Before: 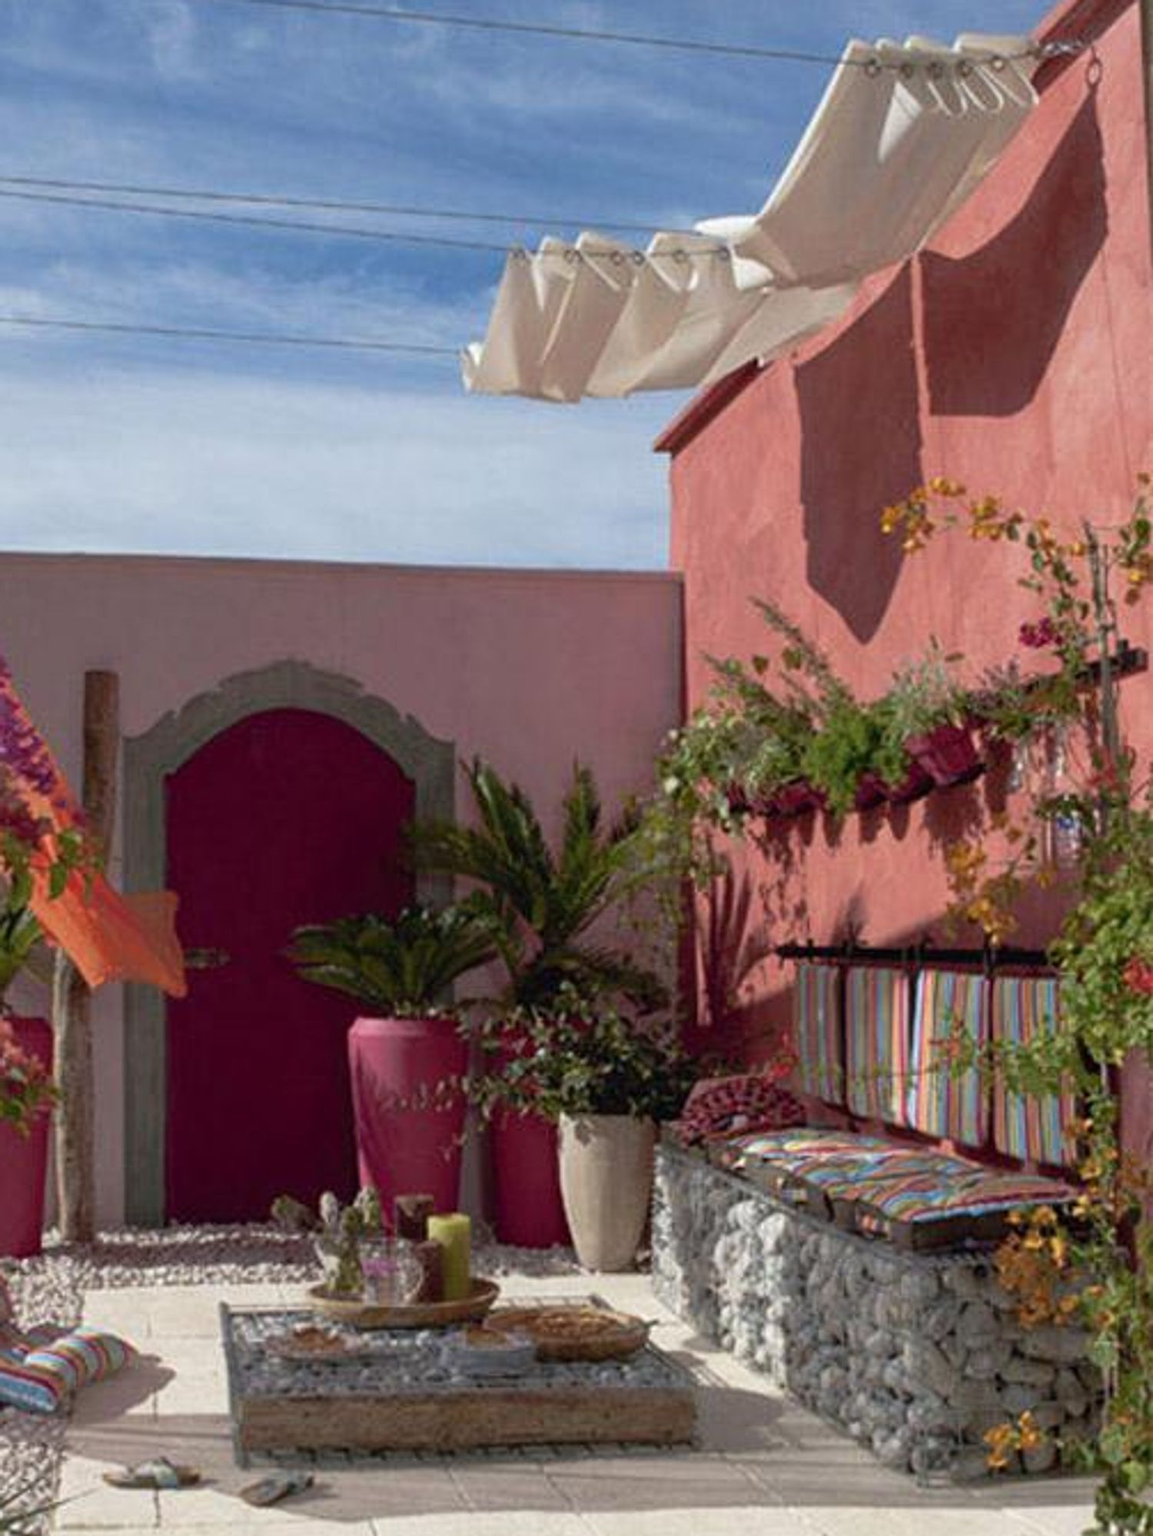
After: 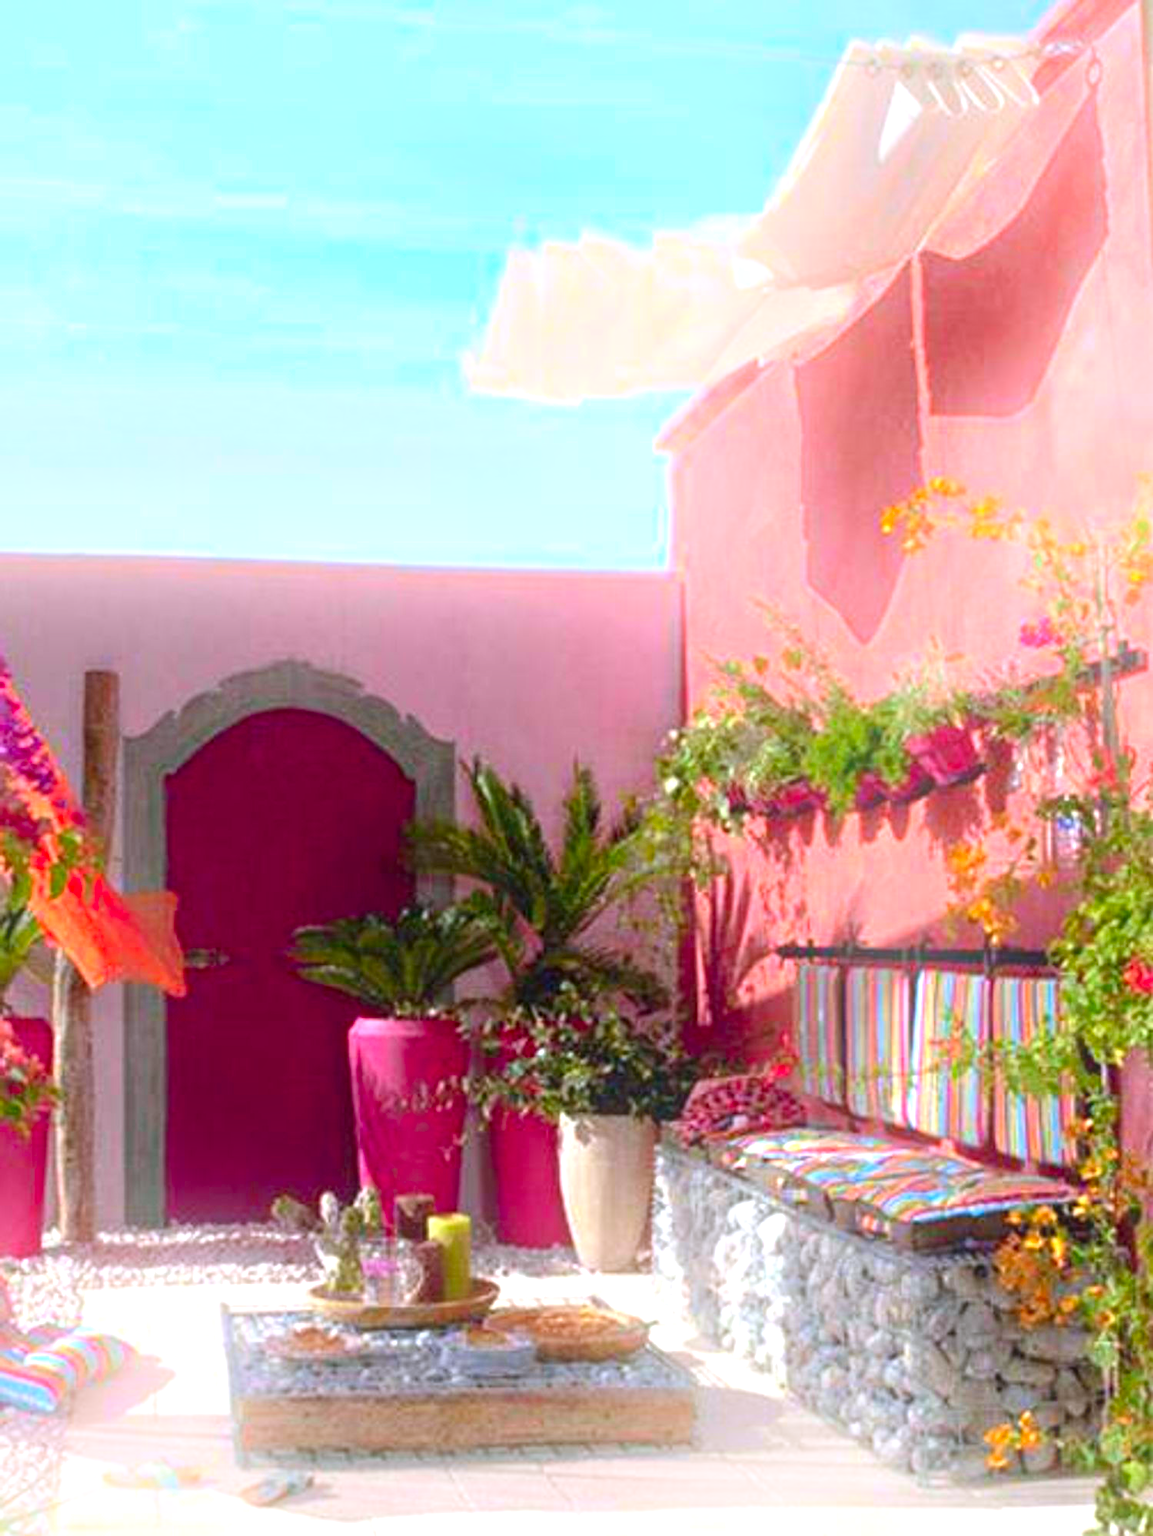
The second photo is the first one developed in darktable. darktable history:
bloom: on, module defaults
contrast brightness saturation: saturation 0.5
exposure: black level correction 0, exposure 1.2 EV, compensate exposure bias true, compensate highlight preservation false
white balance: red 0.984, blue 1.059
